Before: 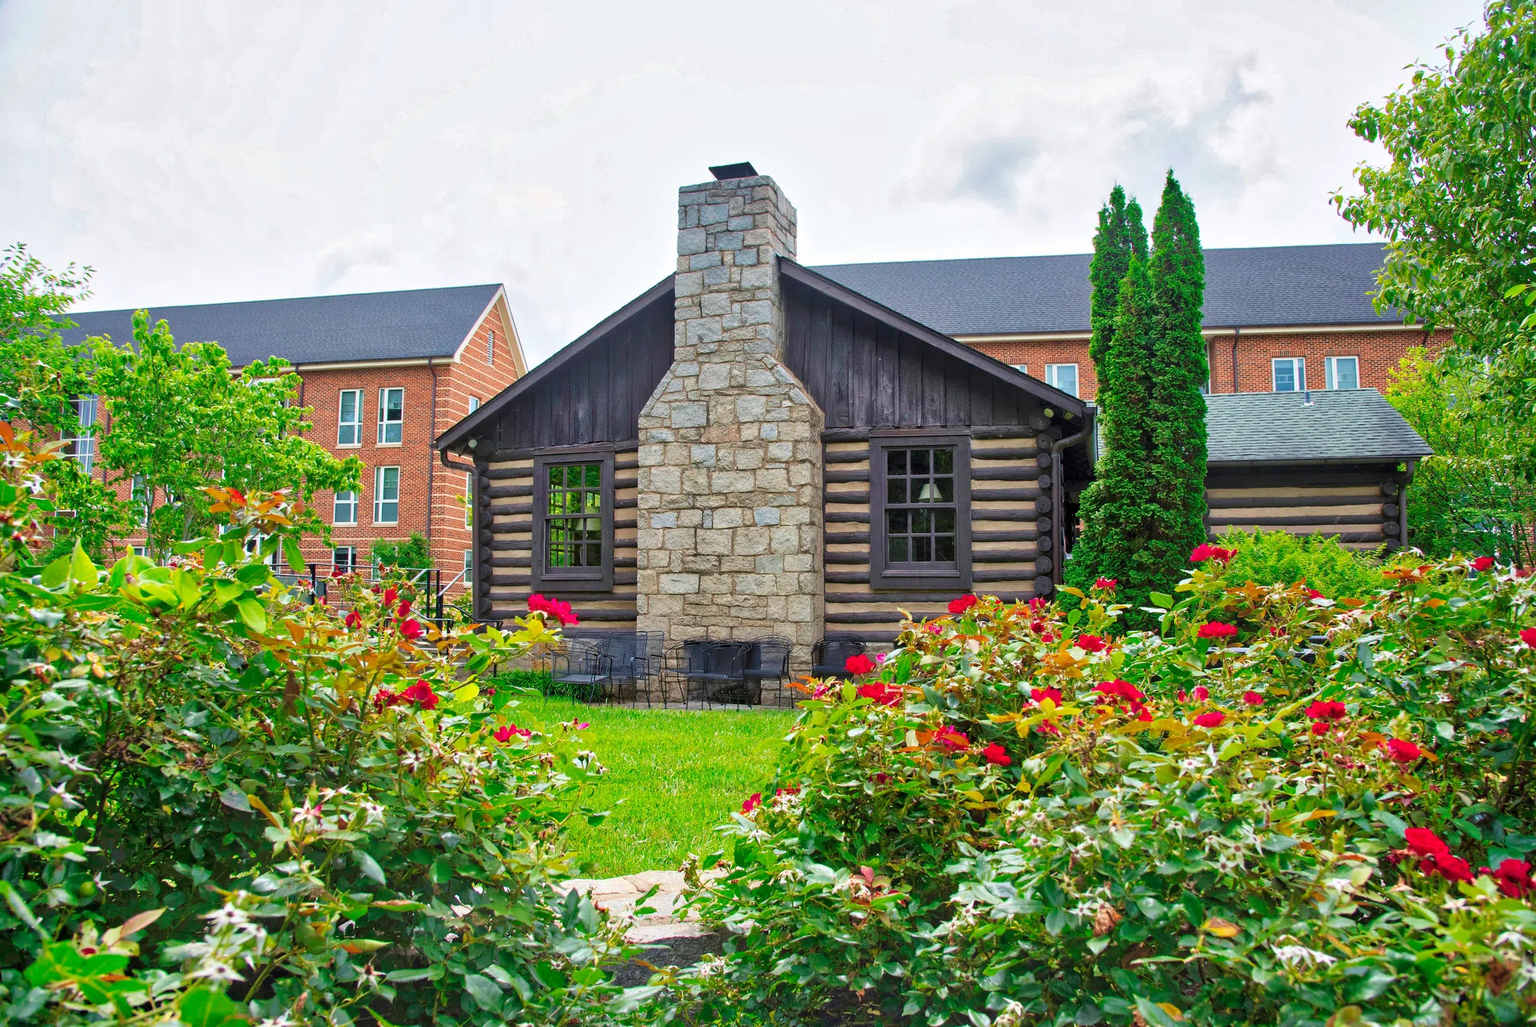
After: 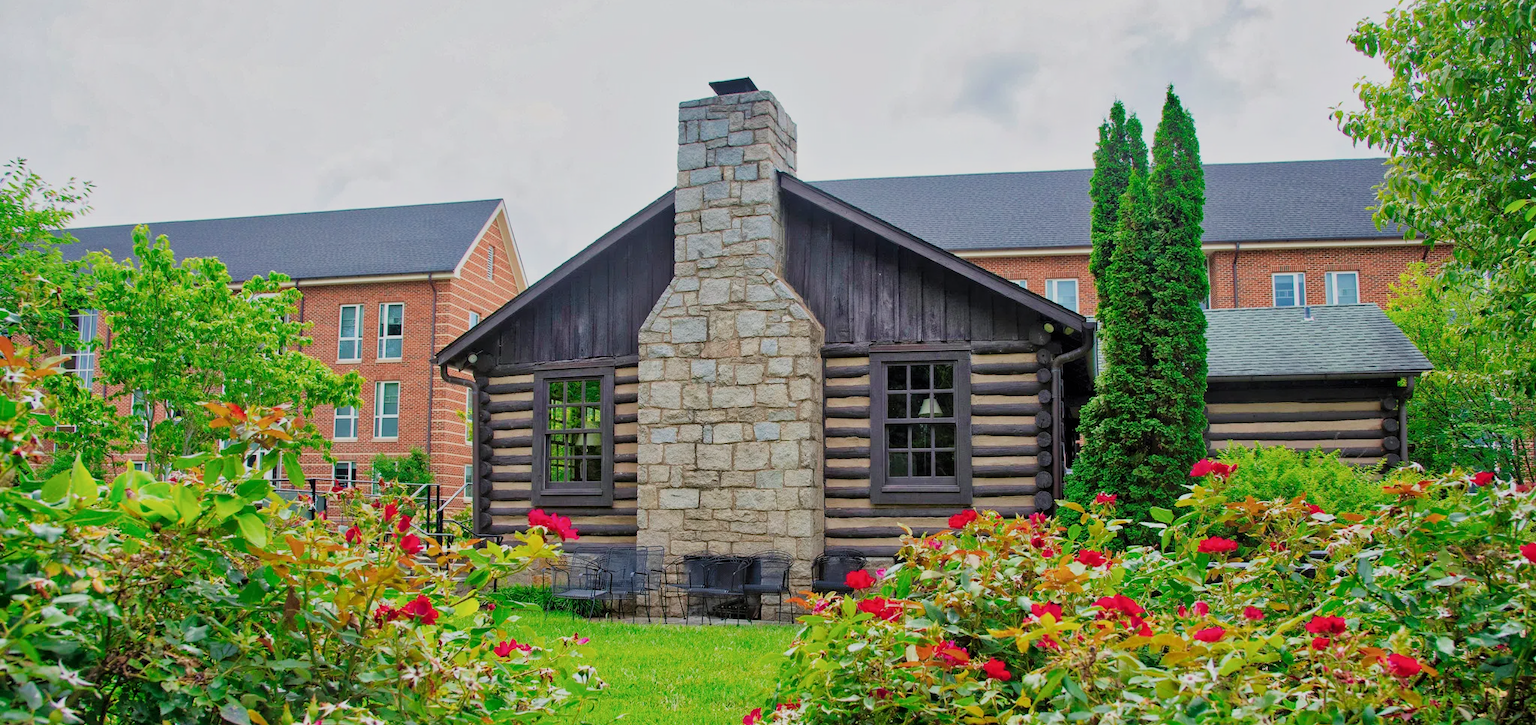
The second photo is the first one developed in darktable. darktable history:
crop and rotate: top 8.293%, bottom 20.996%
filmic rgb: hardness 4.17, contrast 0.921
